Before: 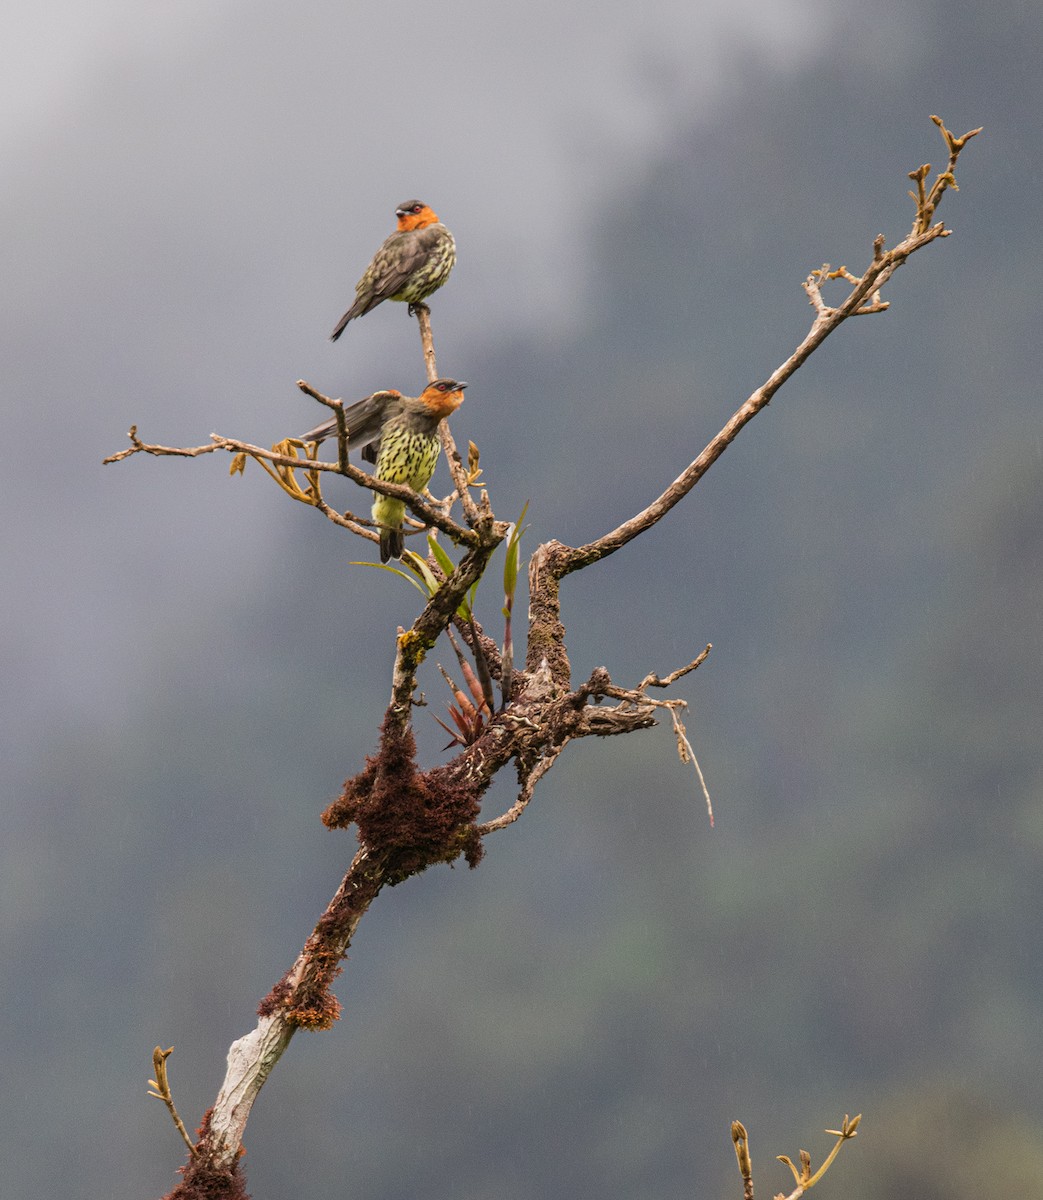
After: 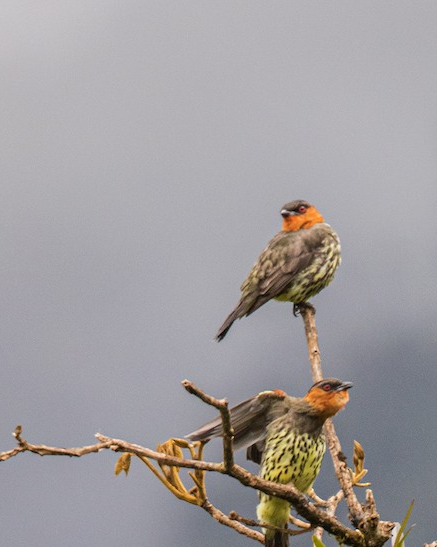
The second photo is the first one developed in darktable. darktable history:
crop and rotate: left 11.122%, top 0.062%, right 46.979%, bottom 54.292%
